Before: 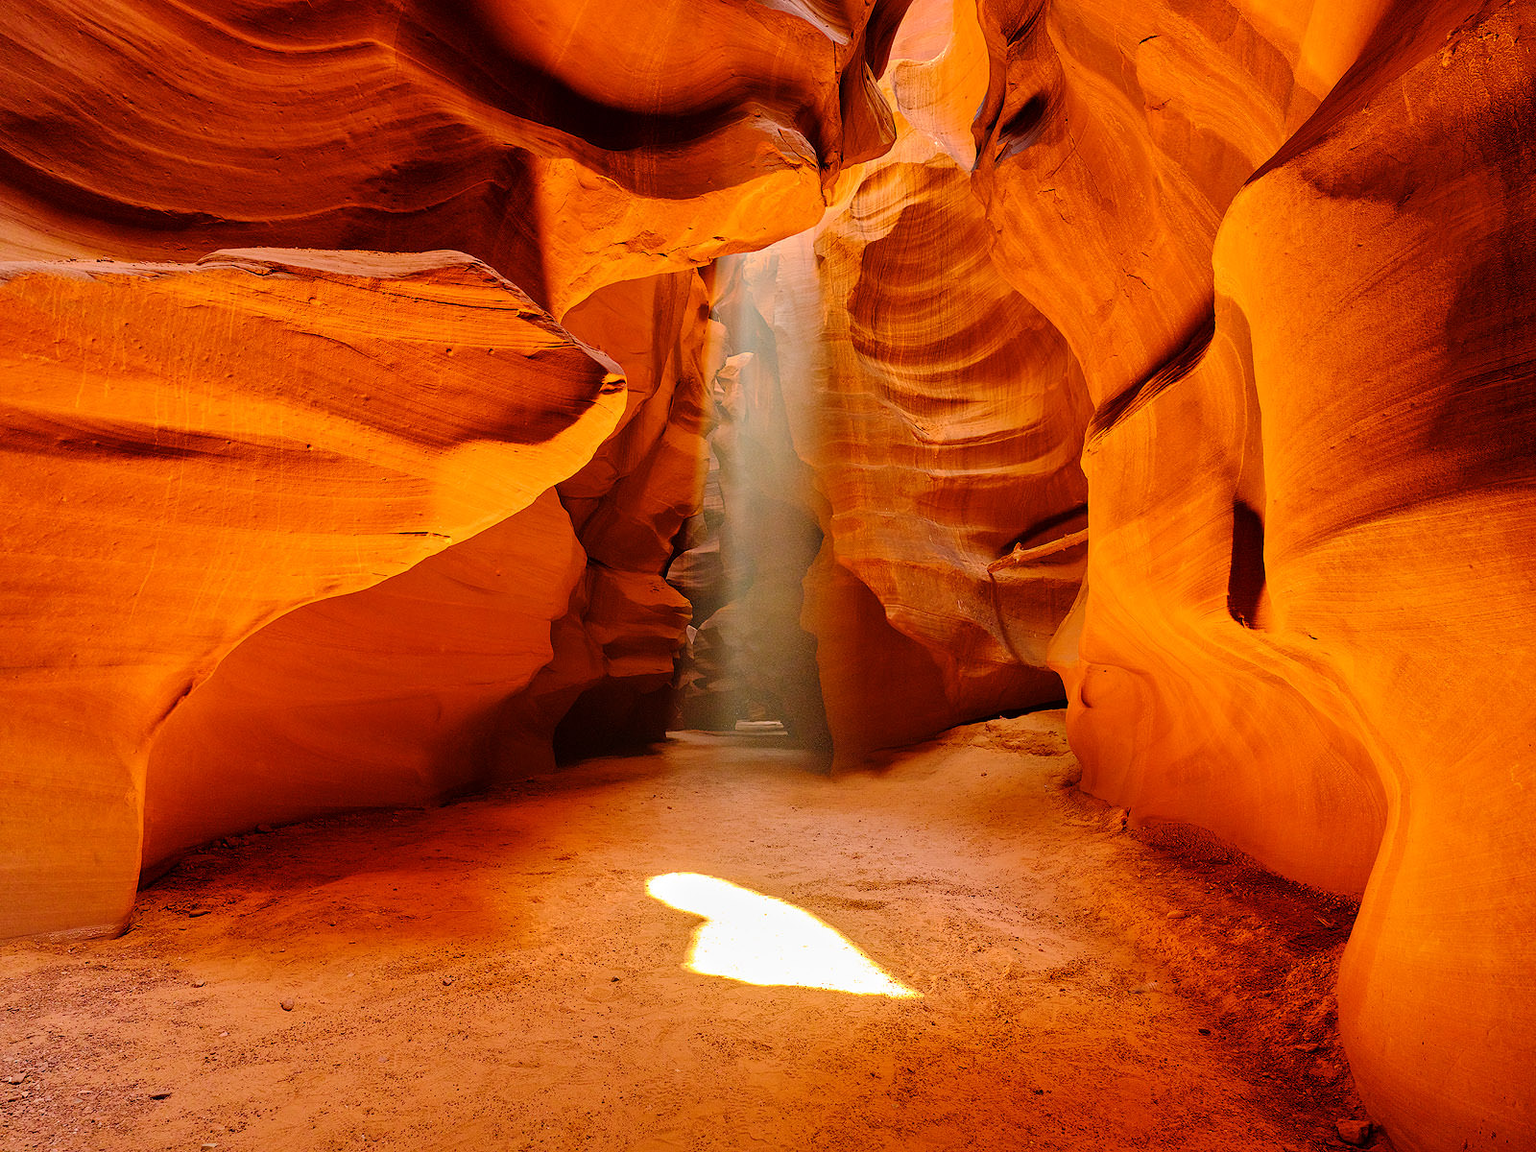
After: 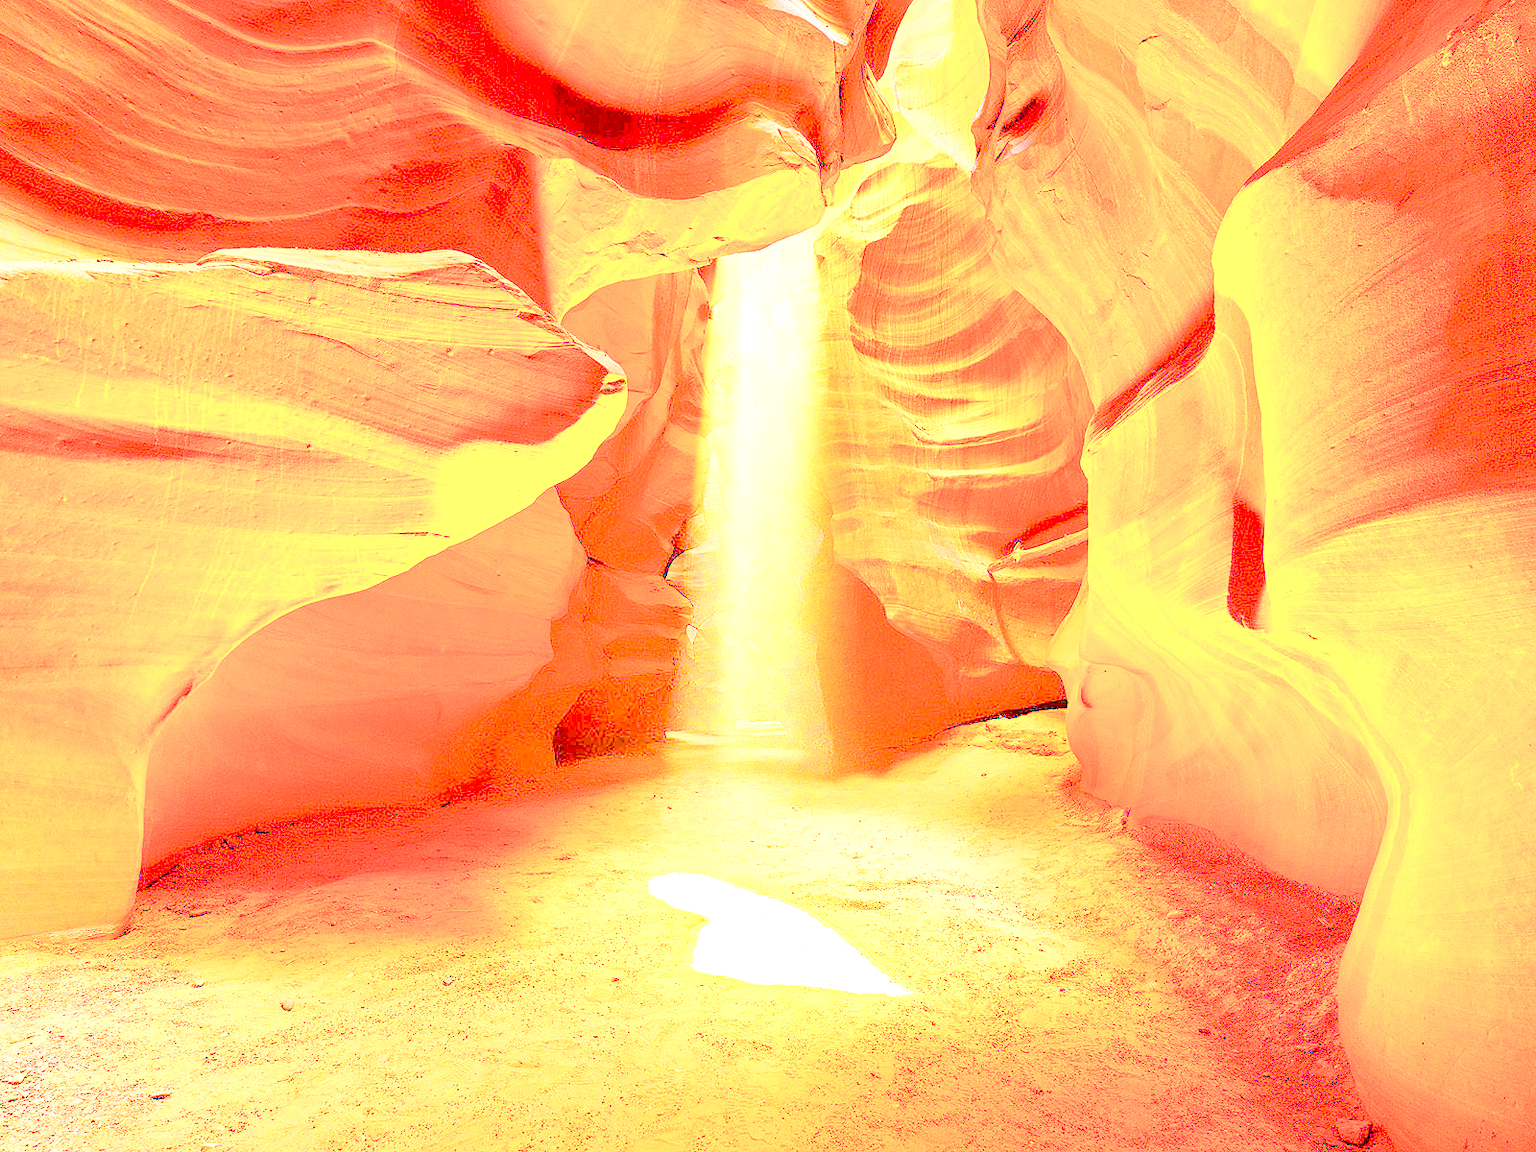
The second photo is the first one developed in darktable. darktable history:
color calibration: illuminant as shot in camera, x 0.358, y 0.373, temperature 4628.91 K
exposure: black level correction 0.001, exposure 1.822 EV, compensate exposure bias true, compensate highlight preservation false
tone curve: curves: ch0 [(0, 0) (0.417, 0.851) (1, 1)]
